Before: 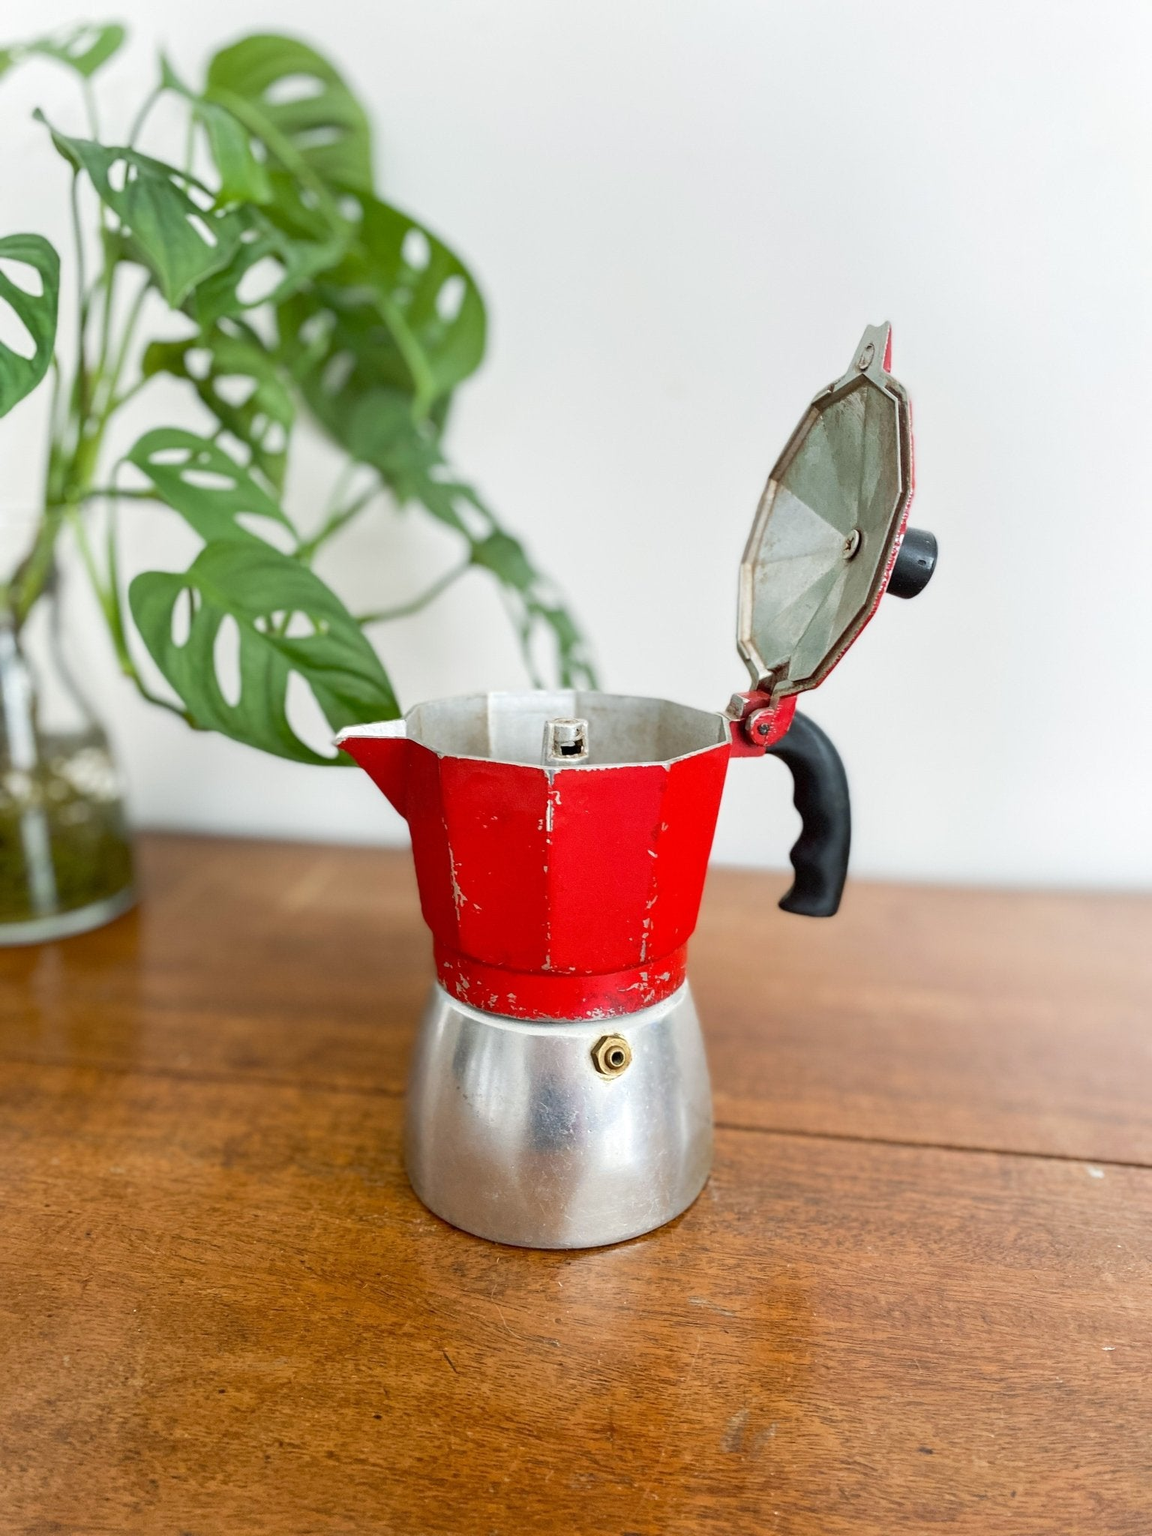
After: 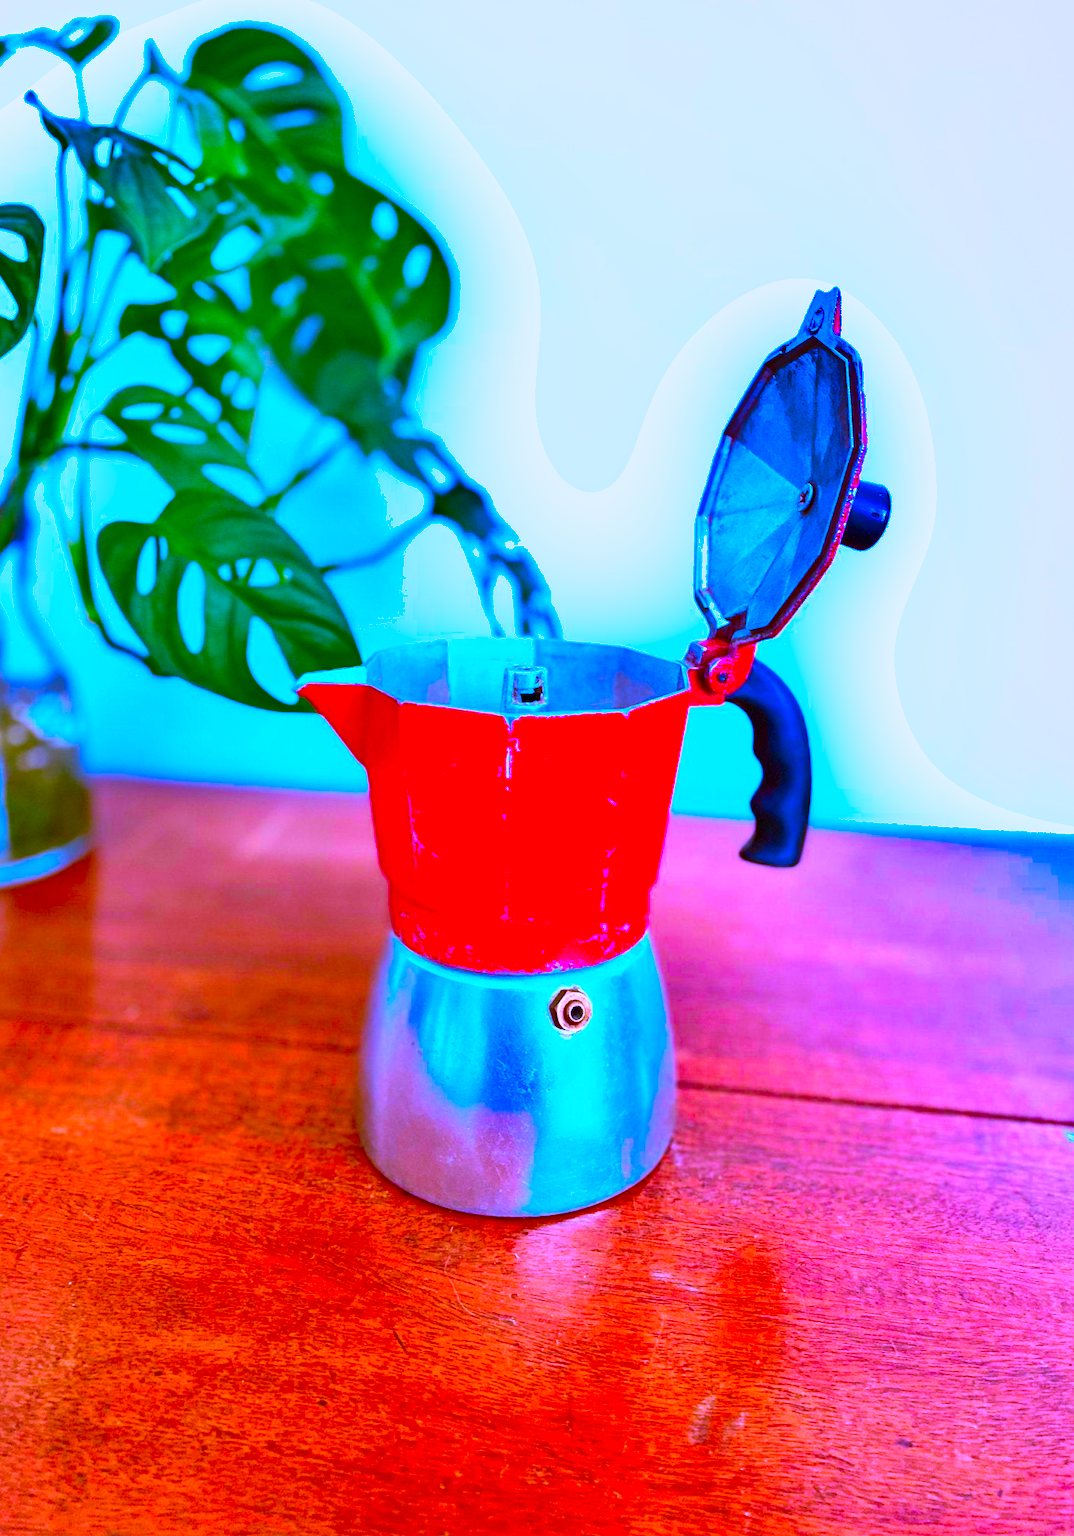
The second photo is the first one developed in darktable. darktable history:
color correction: saturation 3
shadows and highlights: shadows 75, highlights -60.85, soften with gaussian
exposure: exposure 0.375 EV, compensate highlight preservation false
rotate and perspective: rotation 0.215°, lens shift (vertical) -0.139, crop left 0.069, crop right 0.939, crop top 0.002, crop bottom 0.996
white balance: red 0.98, blue 1.61
